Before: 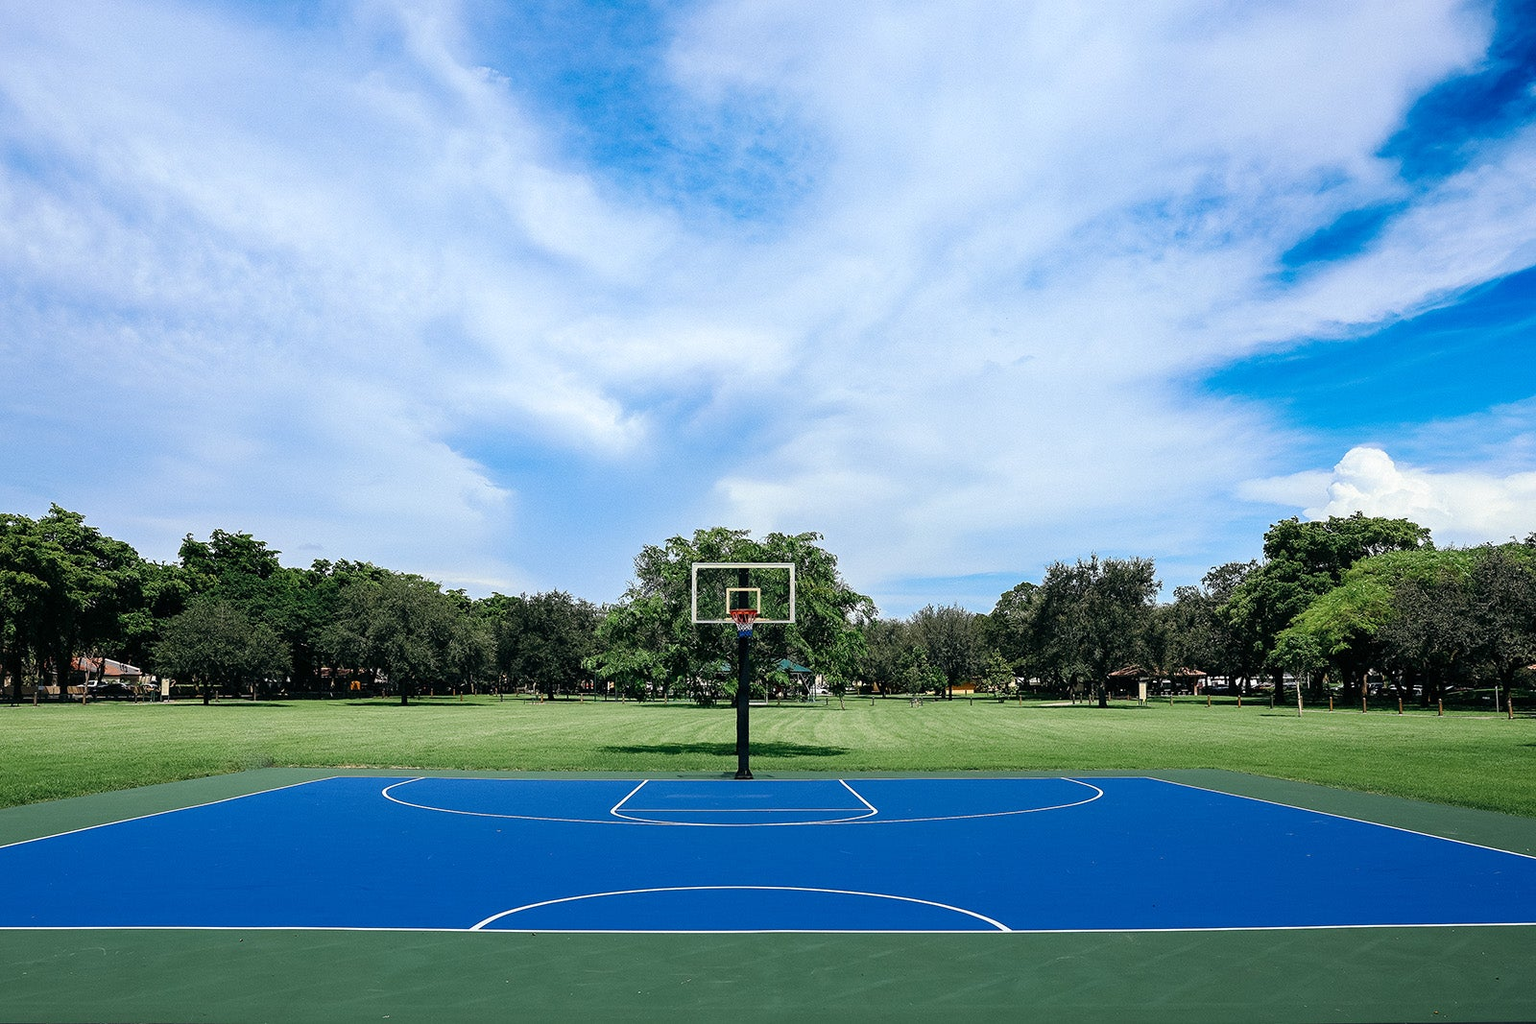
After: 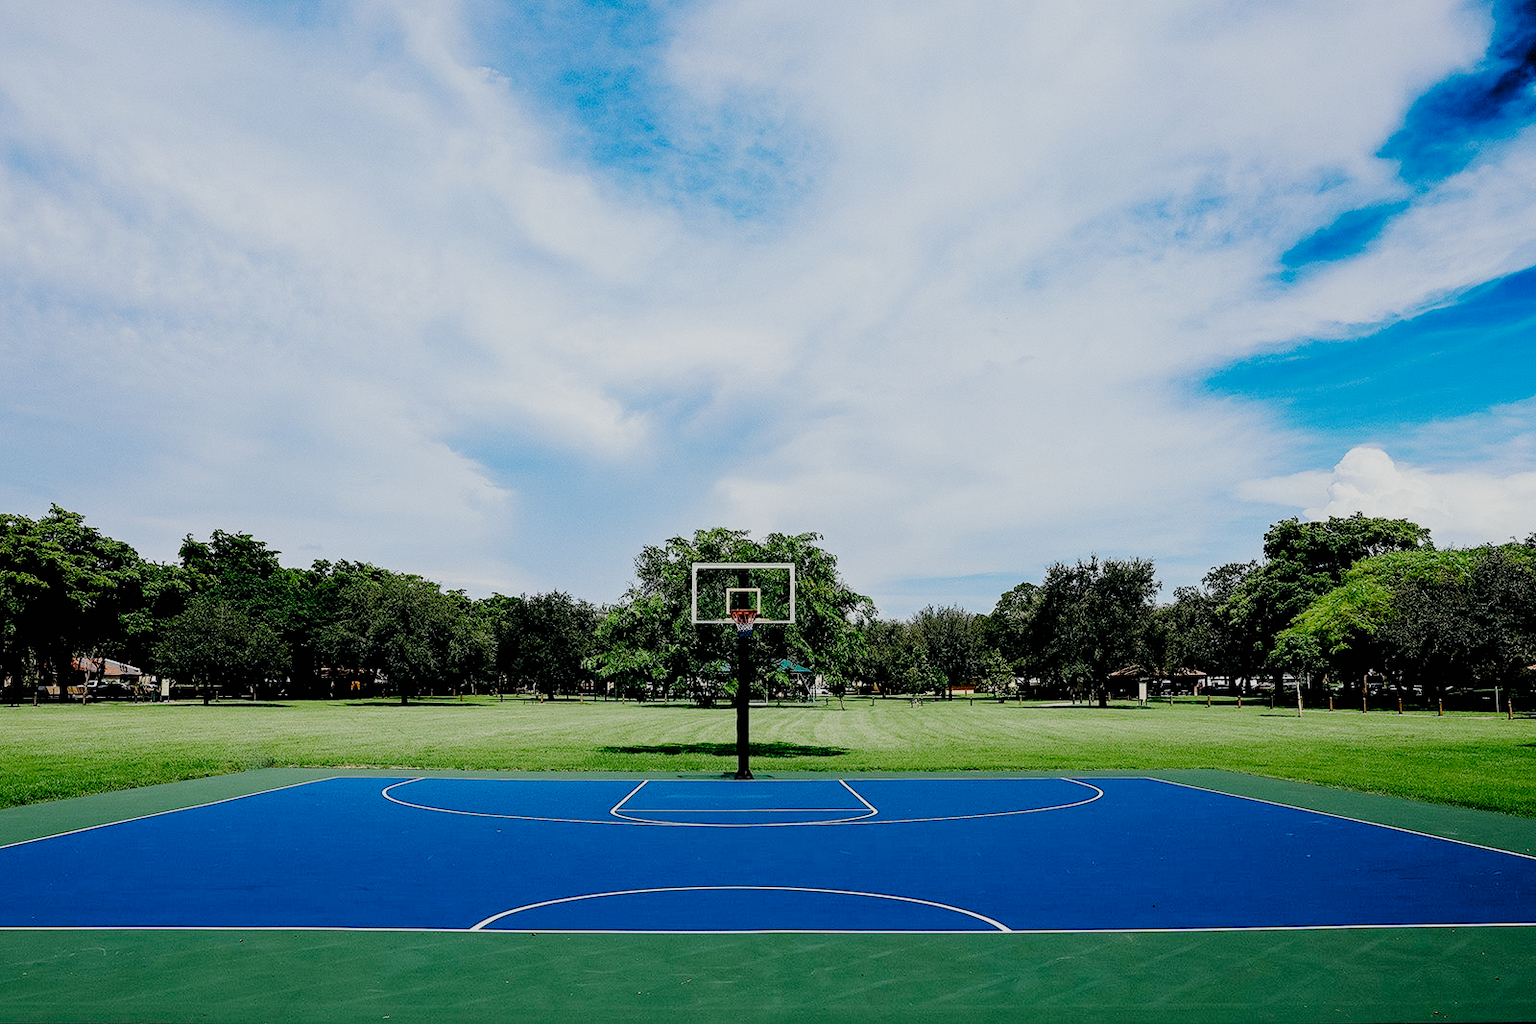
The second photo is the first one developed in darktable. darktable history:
rgb curve: curves: ch0 [(0, 0) (0.093, 0.159) (0.241, 0.265) (0.414, 0.42) (1, 1)], compensate middle gray true, preserve colors basic power
filmic rgb: black relative exposure -2.85 EV, white relative exposure 4.56 EV, hardness 1.77, contrast 1.25, preserve chrominance no, color science v5 (2021)
